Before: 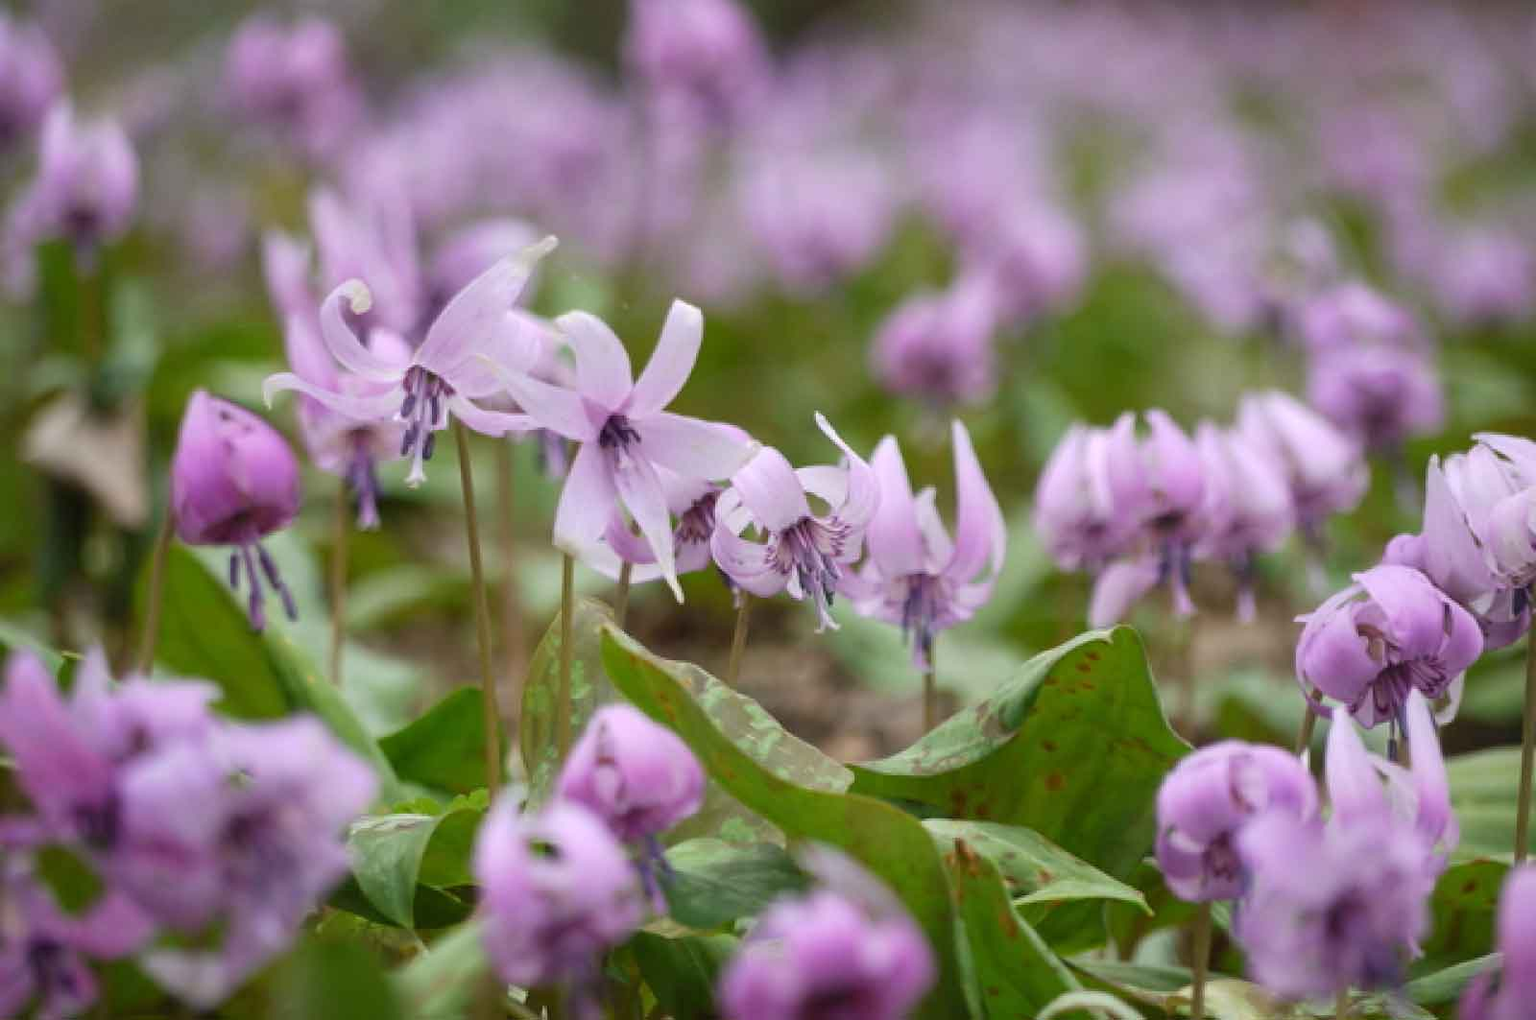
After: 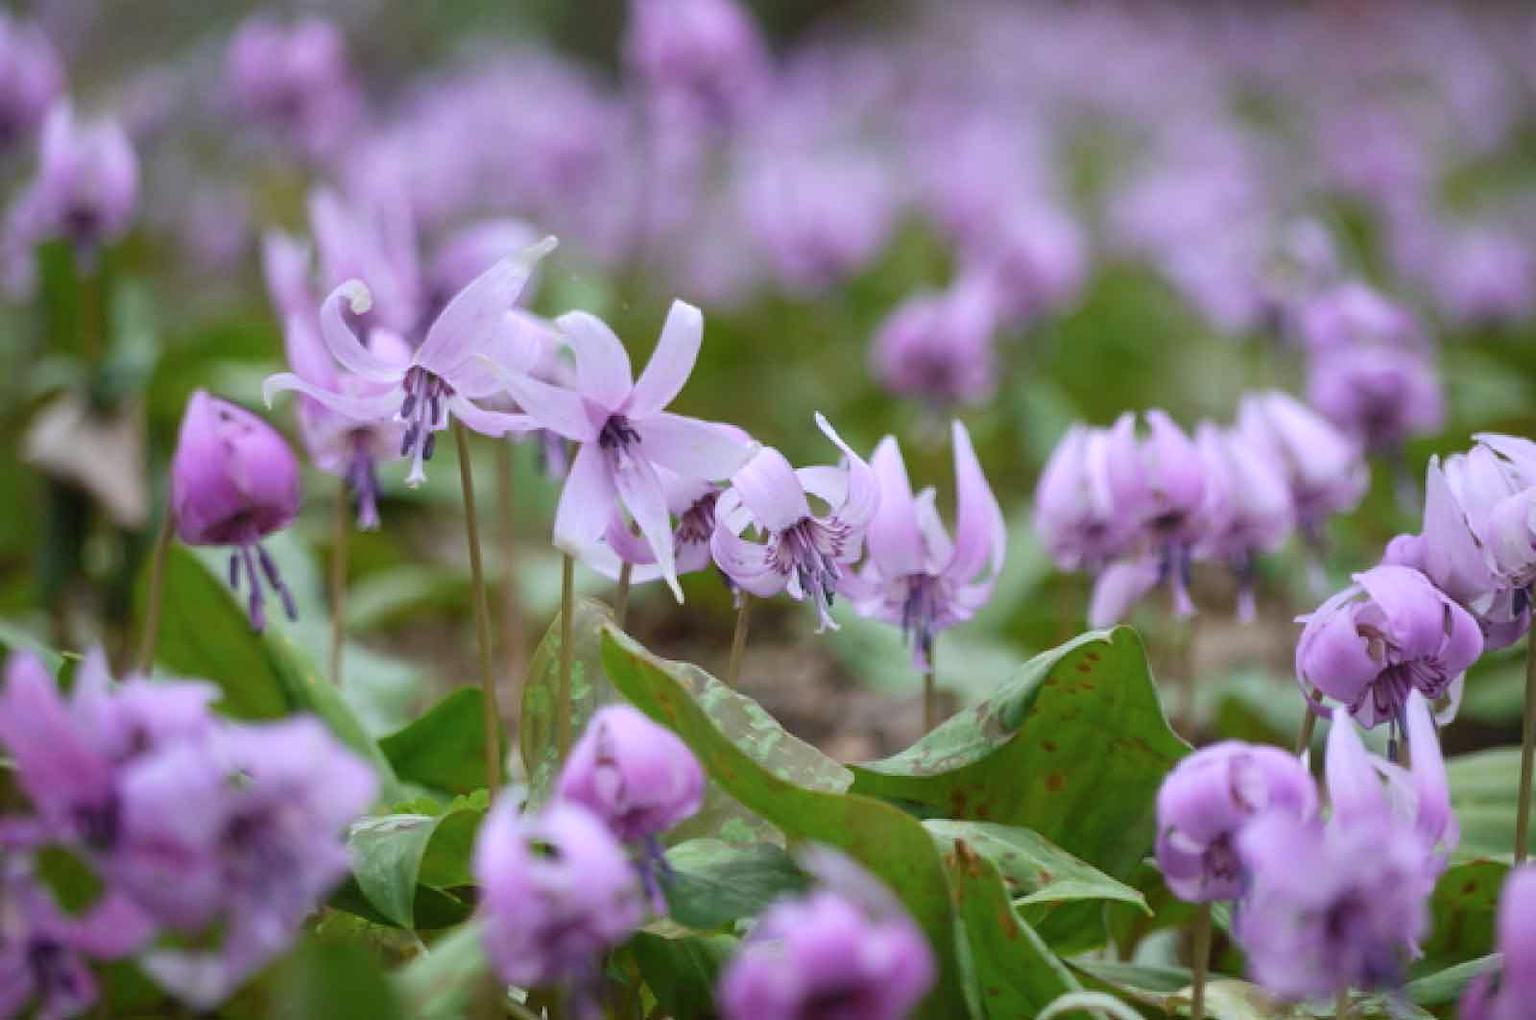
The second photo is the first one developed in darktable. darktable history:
color calibration: illuminant as shot in camera, x 0.358, y 0.373, temperature 4628.91 K
white balance: red 0.986, blue 1.01
